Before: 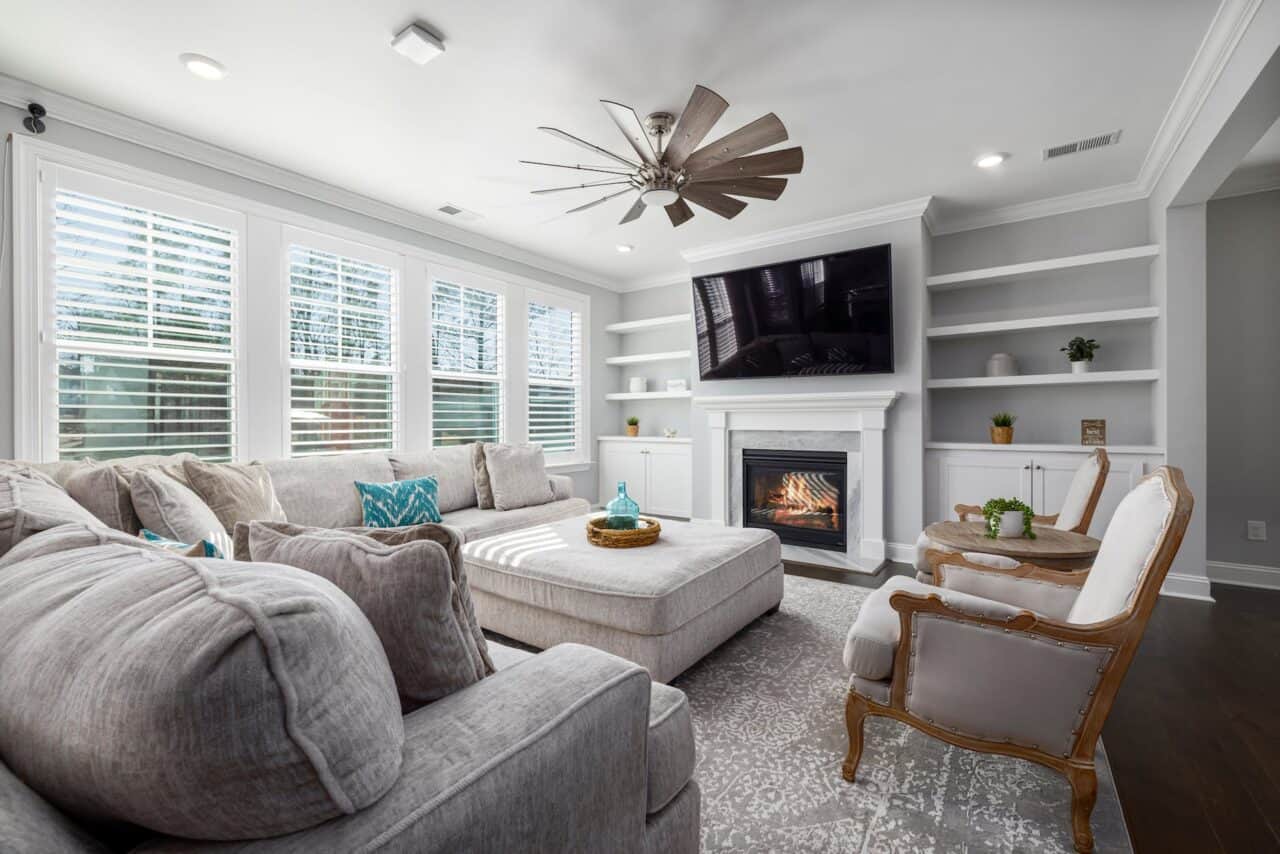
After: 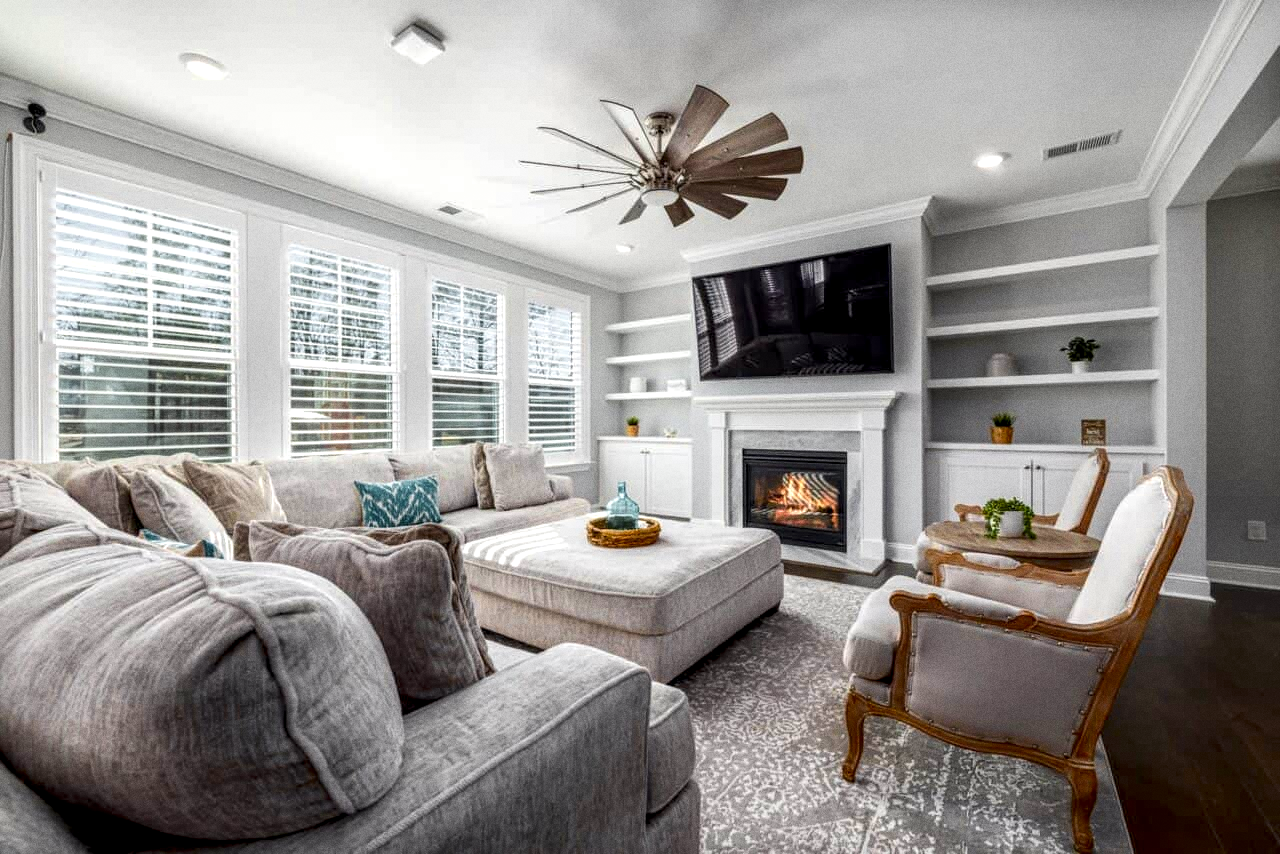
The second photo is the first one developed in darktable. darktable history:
color zones: curves: ch0 [(0, 0.511) (0.143, 0.531) (0.286, 0.56) (0.429, 0.5) (0.571, 0.5) (0.714, 0.5) (0.857, 0.5) (1, 0.5)]; ch1 [(0, 0.525) (0.143, 0.705) (0.286, 0.715) (0.429, 0.35) (0.571, 0.35) (0.714, 0.35) (0.857, 0.4) (1, 0.4)]; ch2 [(0, 0.572) (0.143, 0.512) (0.286, 0.473) (0.429, 0.45) (0.571, 0.5) (0.714, 0.5) (0.857, 0.518) (1, 0.518)]
grain: coarseness 3.21 ISO
local contrast: detail 154%
